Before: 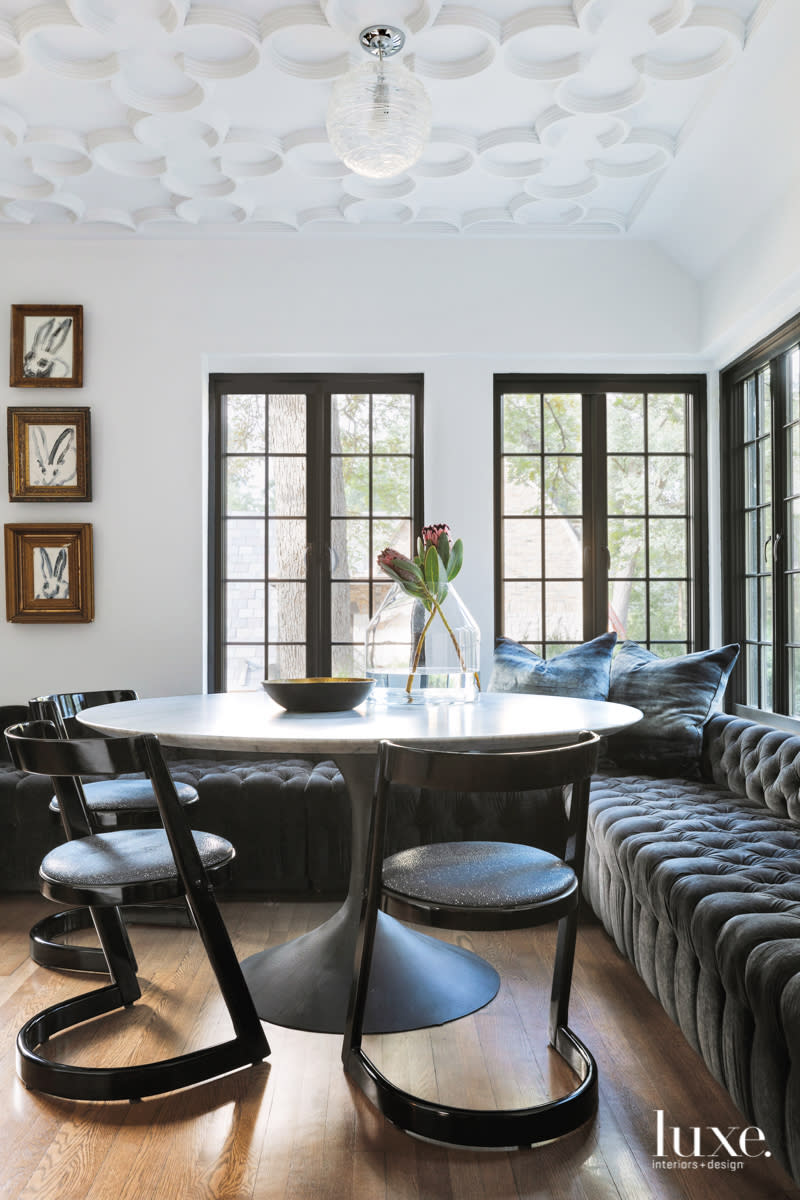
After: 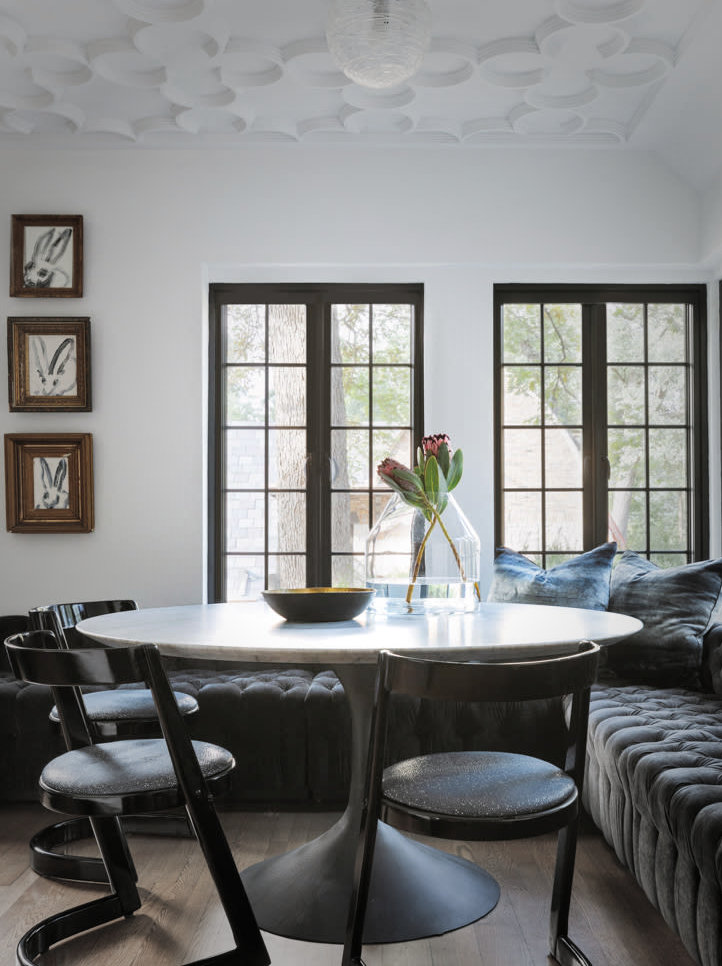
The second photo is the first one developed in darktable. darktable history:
crop: top 7.551%, right 9.716%, bottom 11.947%
vignetting: fall-off start 33.5%, fall-off radius 64.29%, width/height ratio 0.965
